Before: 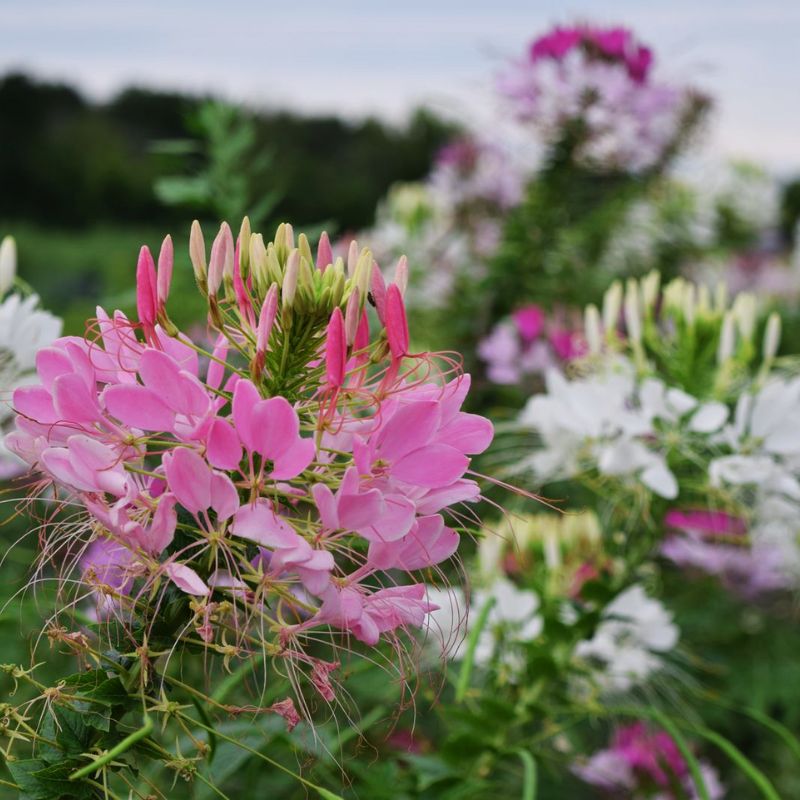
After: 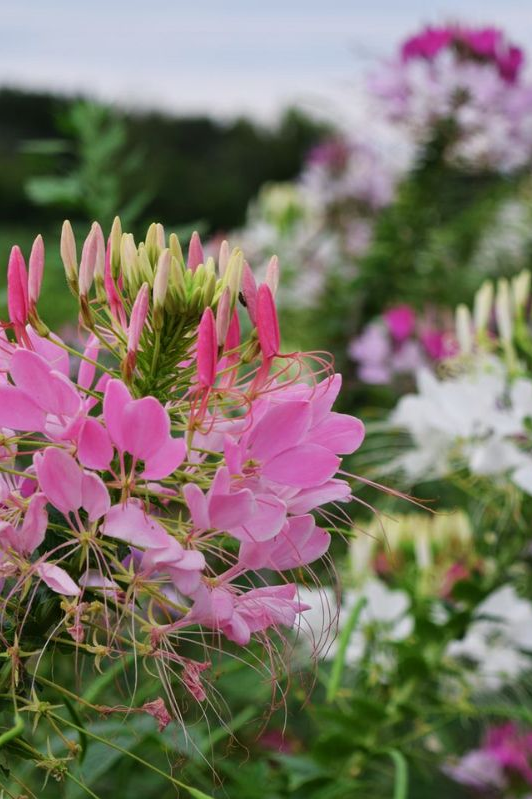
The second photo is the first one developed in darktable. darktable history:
crop and rotate: left 16.129%, right 17.346%
